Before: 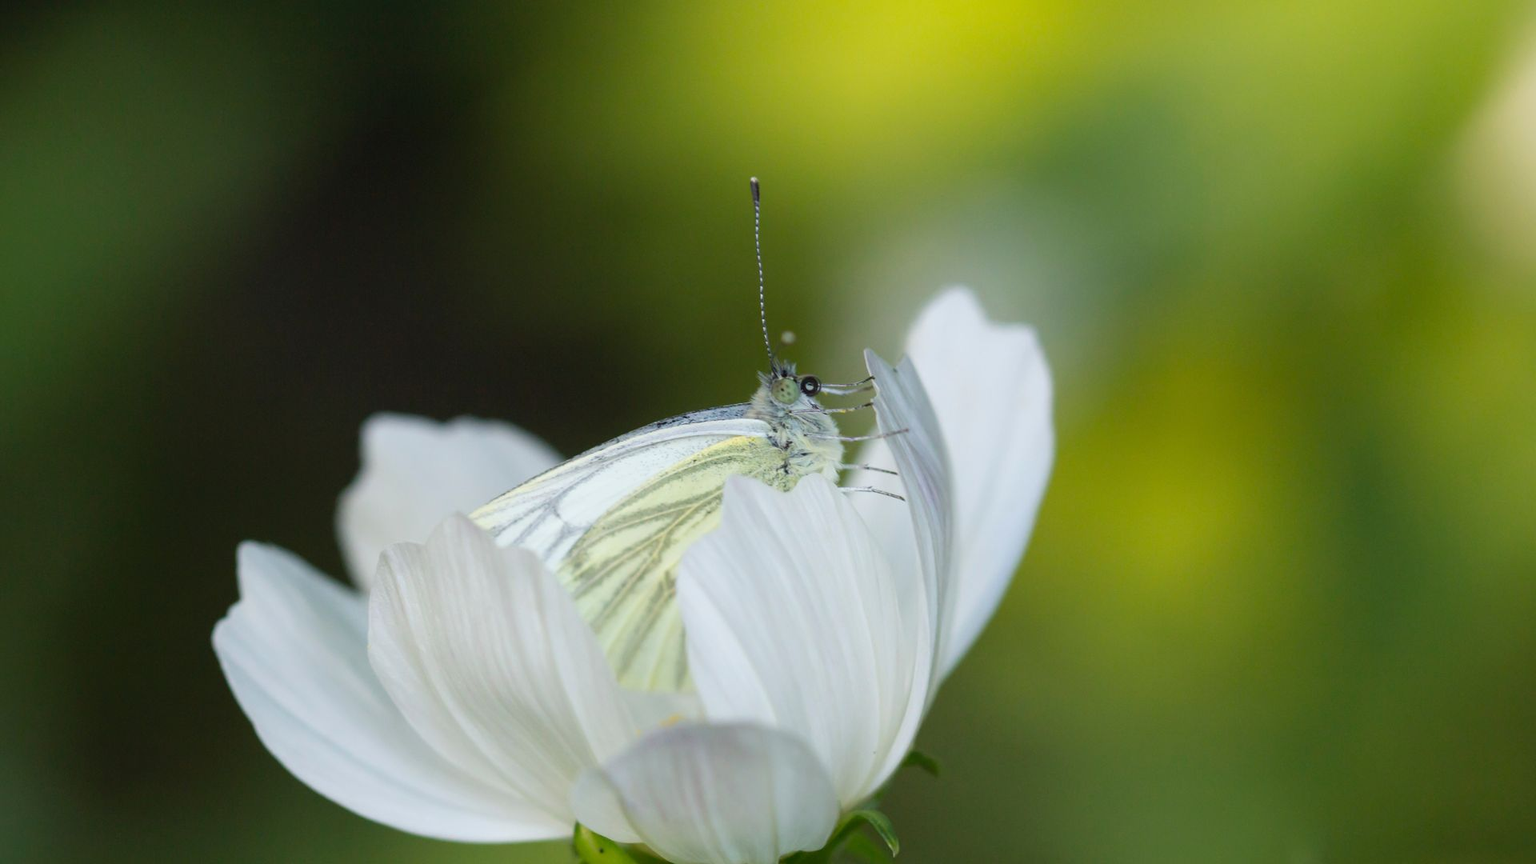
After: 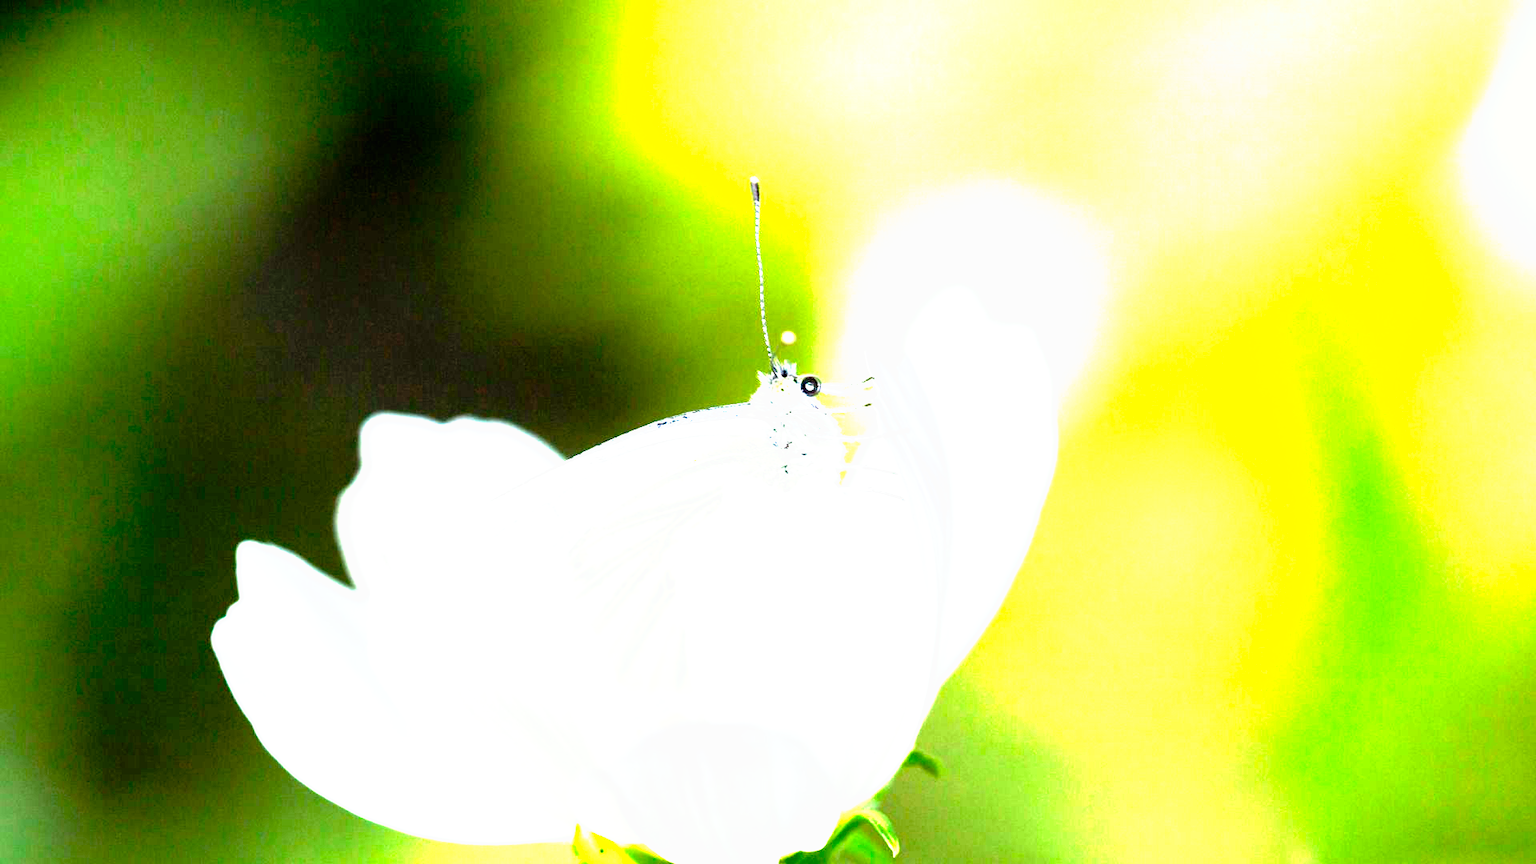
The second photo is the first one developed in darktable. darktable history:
tone curve: curves: ch0 [(0, 0) (0.003, 0.01) (0.011, 0.011) (0.025, 0.008) (0.044, 0.007) (0.069, 0.006) (0.1, 0.005) (0.136, 0.015) (0.177, 0.094) (0.224, 0.241) (0.277, 0.369) (0.335, 0.5) (0.399, 0.648) (0.468, 0.811) (0.543, 0.975) (0.623, 0.989) (0.709, 0.989) (0.801, 0.99) (0.898, 0.99) (1, 1)], preserve colors none
exposure: black level correction 0, exposure 1.2 EV, compensate exposure bias true, compensate highlight preservation false
